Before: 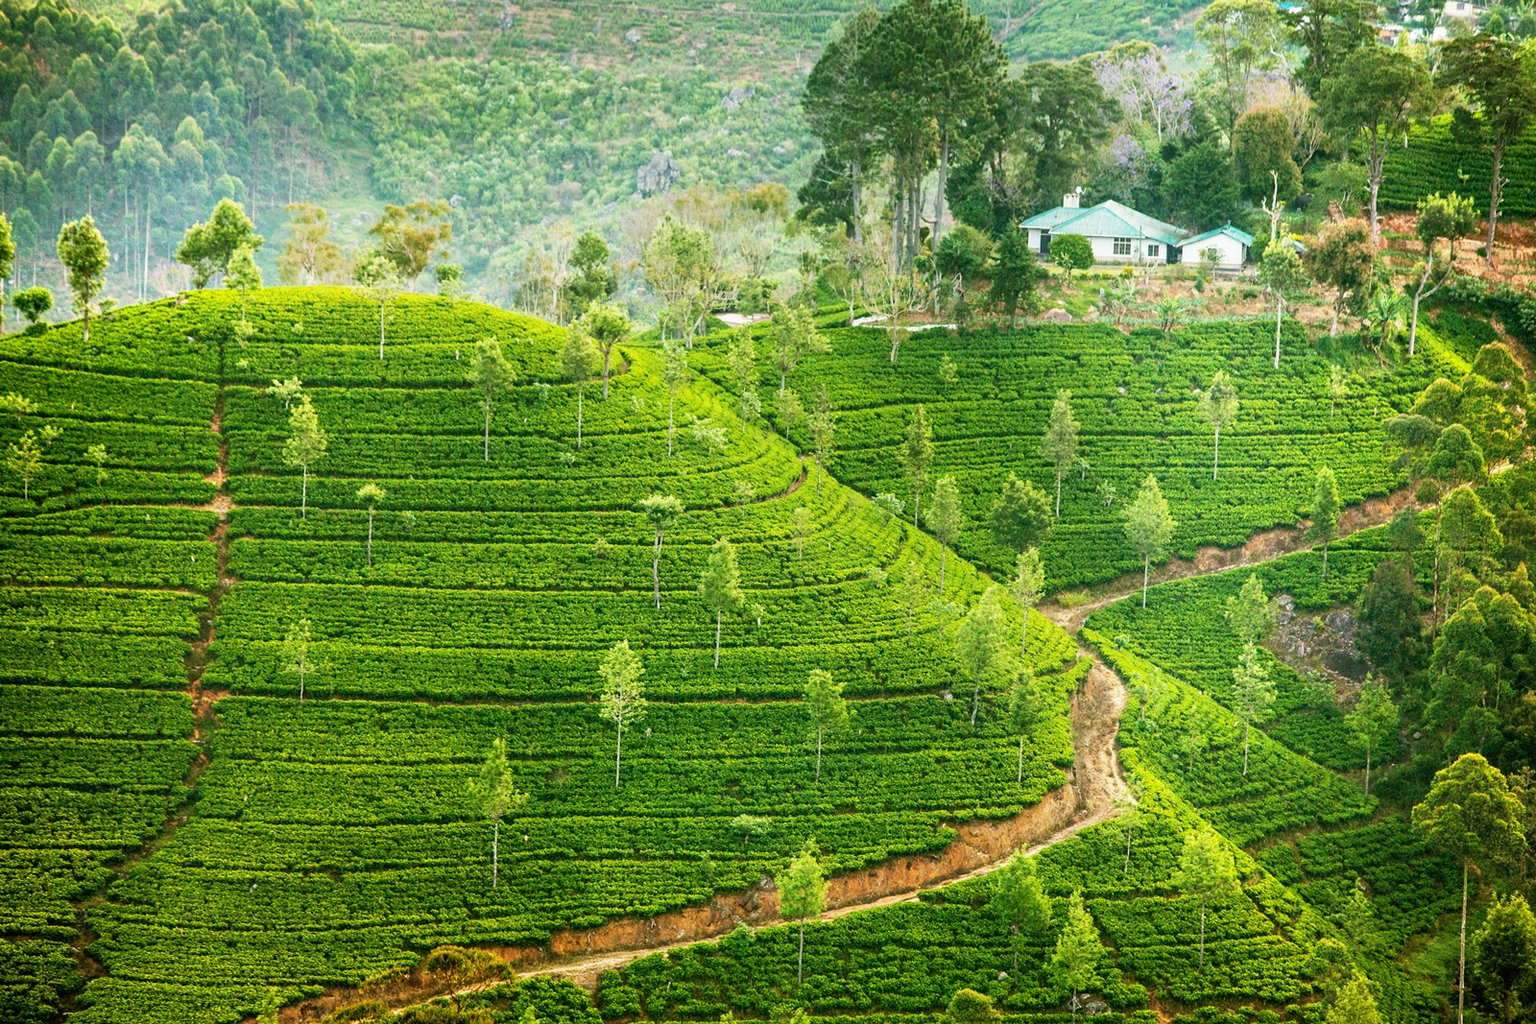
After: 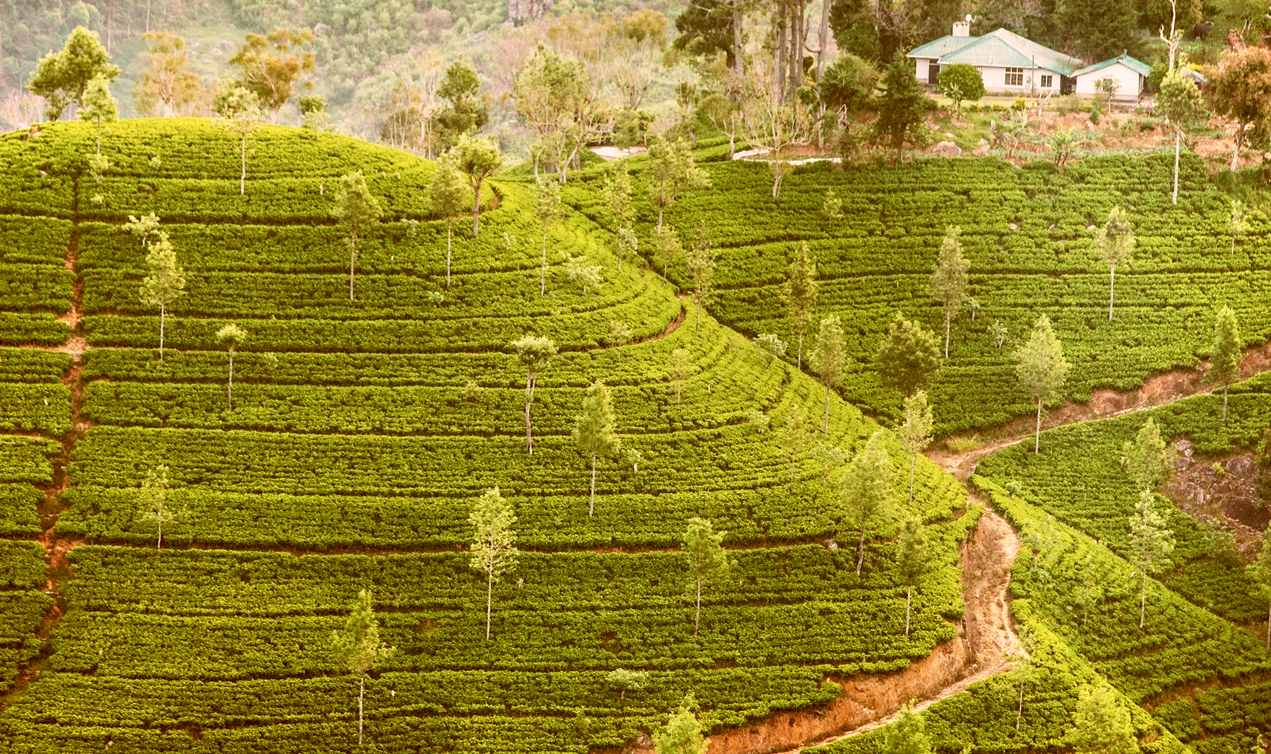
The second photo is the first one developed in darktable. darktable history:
color correction: highlights a* 9.03, highlights b* 8.71, shadows a* 40, shadows b* 40, saturation 0.8
crop: left 9.712%, top 16.928%, right 10.845%, bottom 12.332%
